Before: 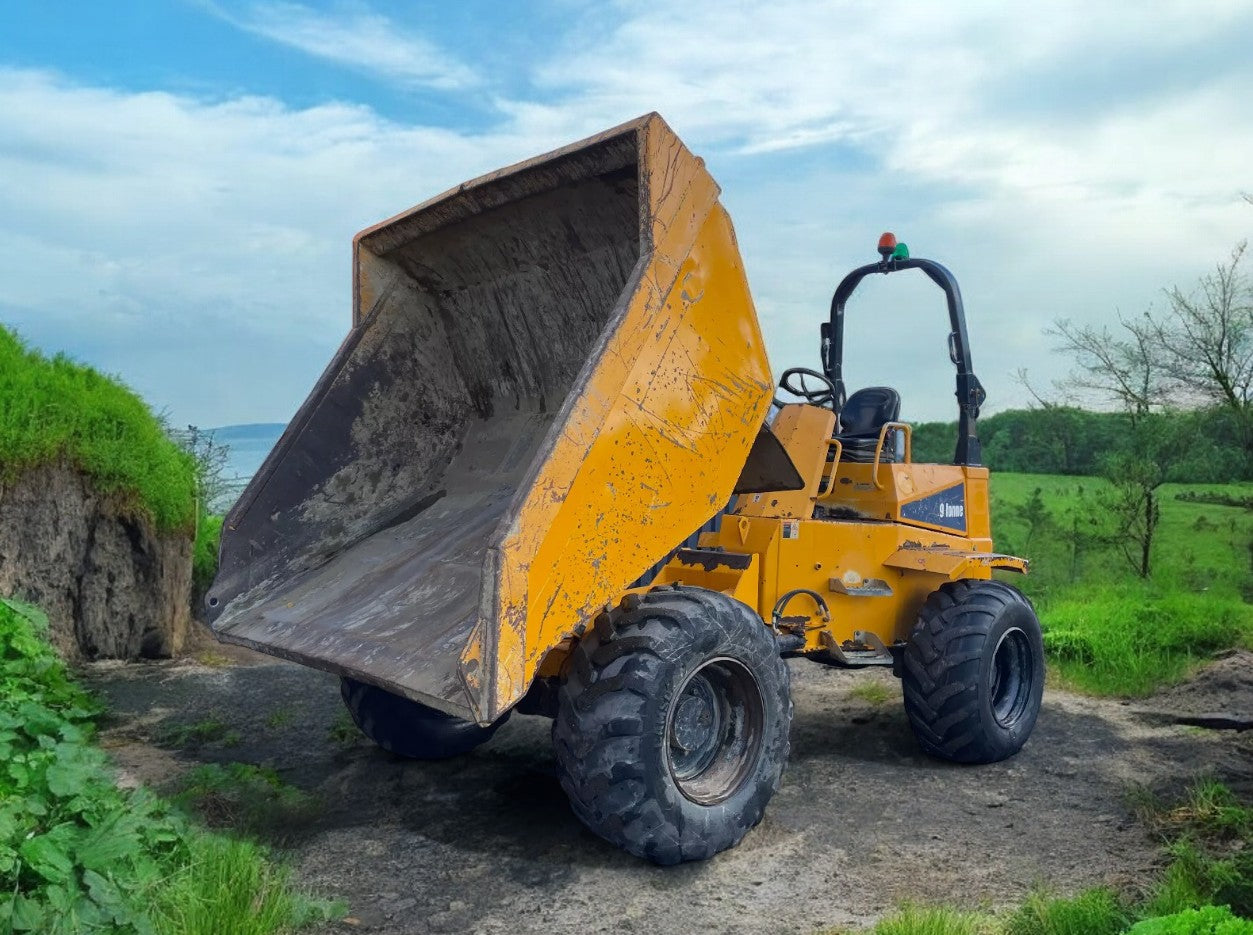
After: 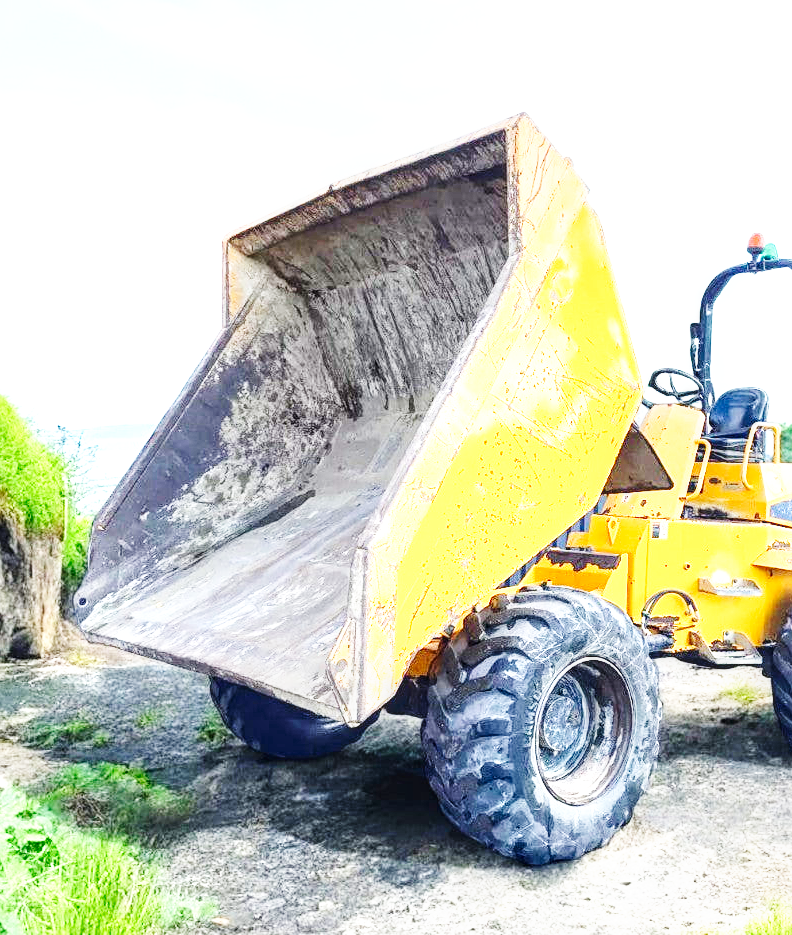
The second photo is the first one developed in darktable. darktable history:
sharpen: amount 0.211
crop: left 10.466%, right 26.311%
local contrast: on, module defaults
base curve: curves: ch0 [(0, 0.003) (0.001, 0.002) (0.006, 0.004) (0.02, 0.022) (0.048, 0.086) (0.094, 0.234) (0.162, 0.431) (0.258, 0.629) (0.385, 0.8) (0.548, 0.918) (0.751, 0.988) (1, 1)], preserve colors none
exposure: black level correction 0, exposure 1.525 EV, compensate highlight preservation false
contrast brightness saturation: contrast 0.081, saturation 0.017
